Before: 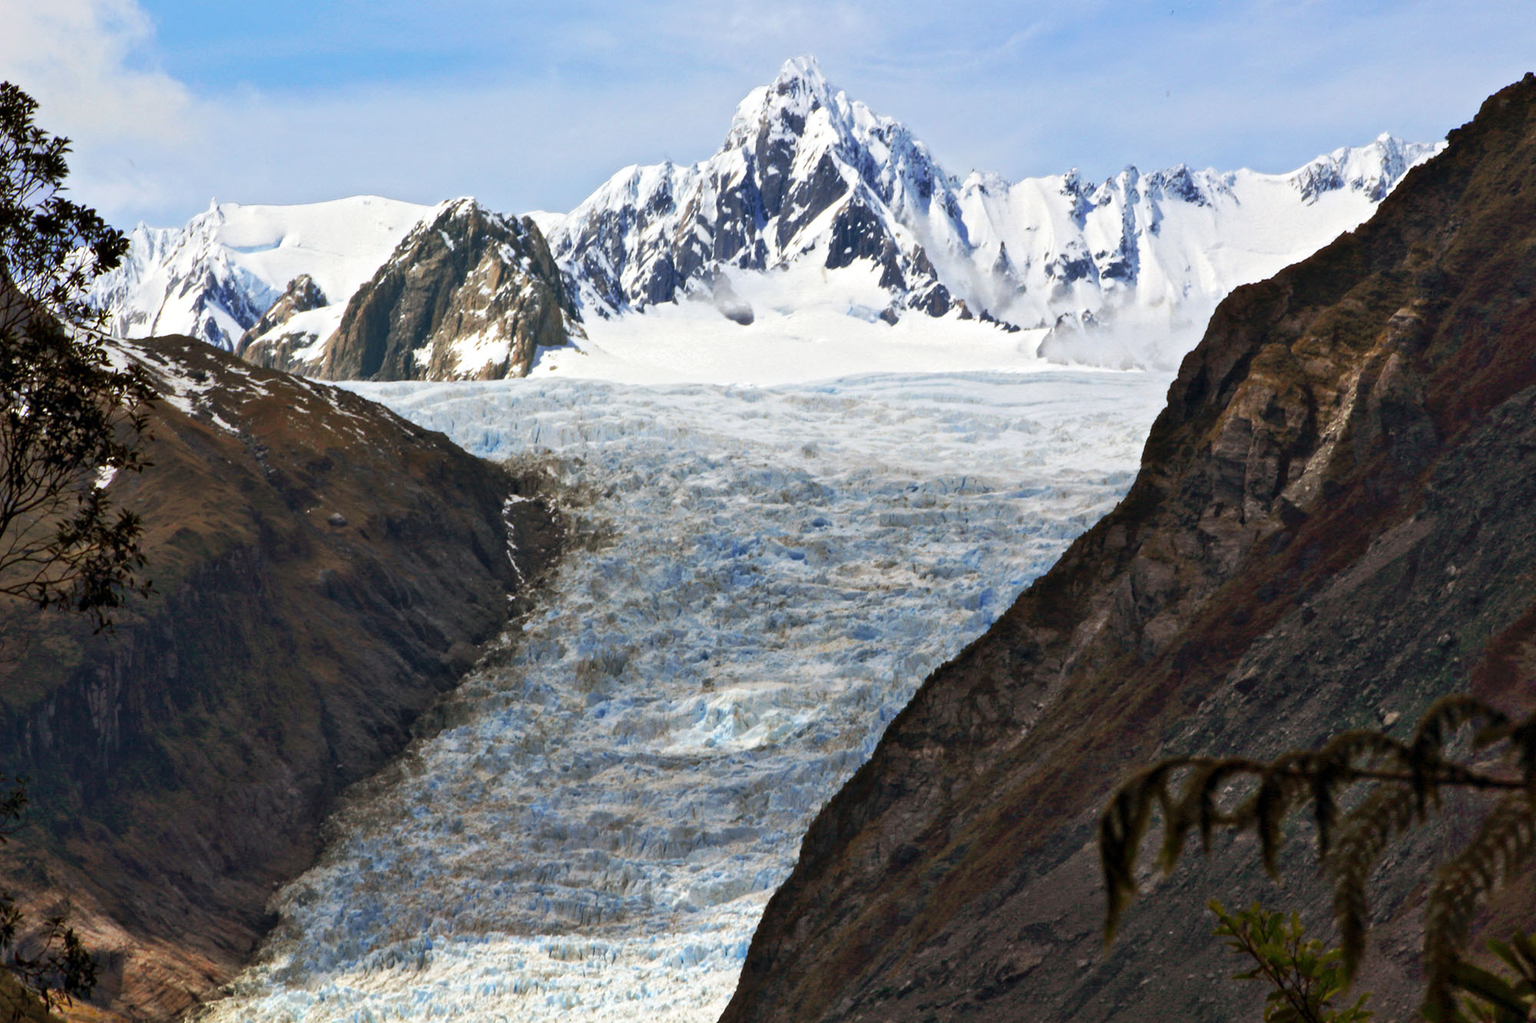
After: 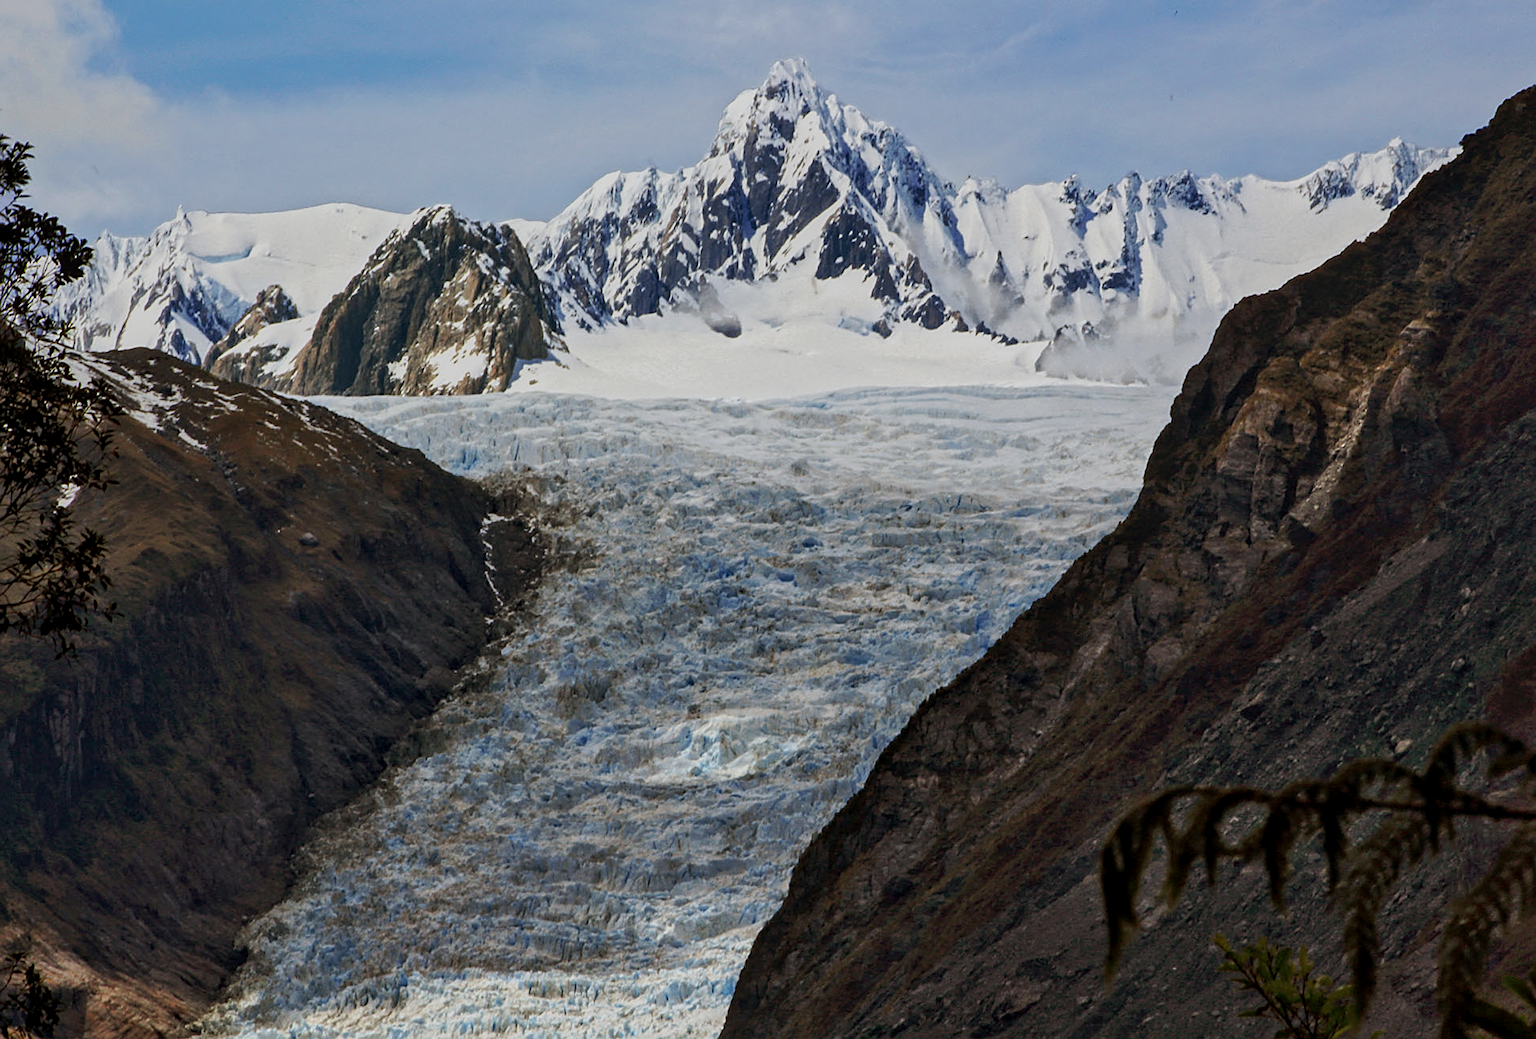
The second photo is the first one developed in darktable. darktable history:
local contrast: on, module defaults
crop and rotate: left 2.615%, right 1.057%, bottom 2.068%
exposure: exposure -0.04 EV, compensate exposure bias true, compensate highlight preservation false
sharpen: on, module defaults
